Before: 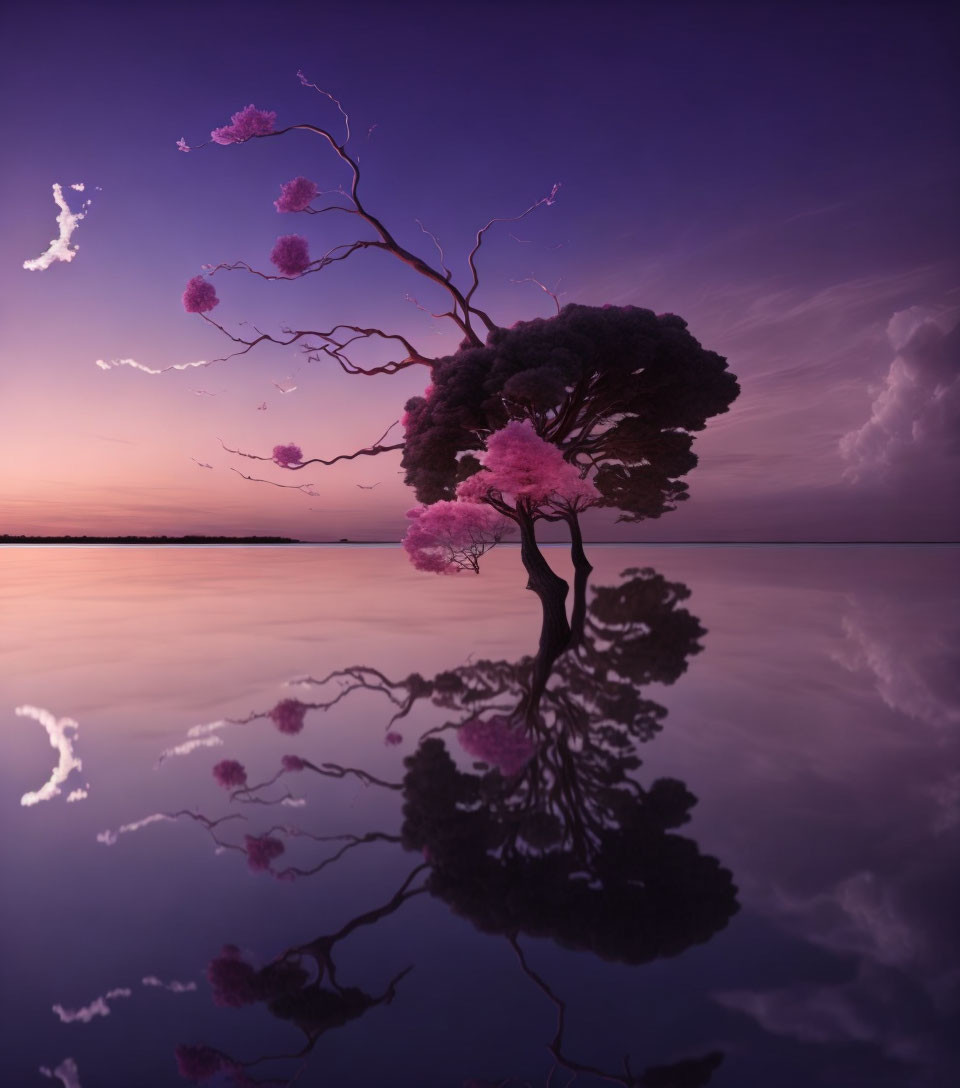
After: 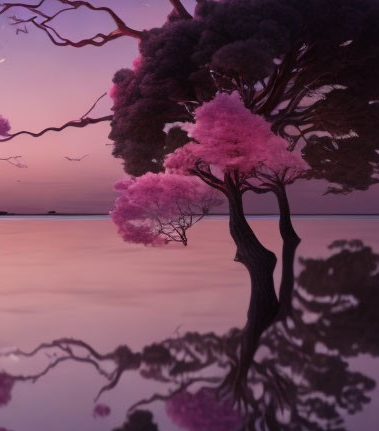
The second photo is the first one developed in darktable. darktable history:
tone equalizer: on, module defaults
crop: left 30.449%, top 30.165%, right 30.039%, bottom 30.205%
